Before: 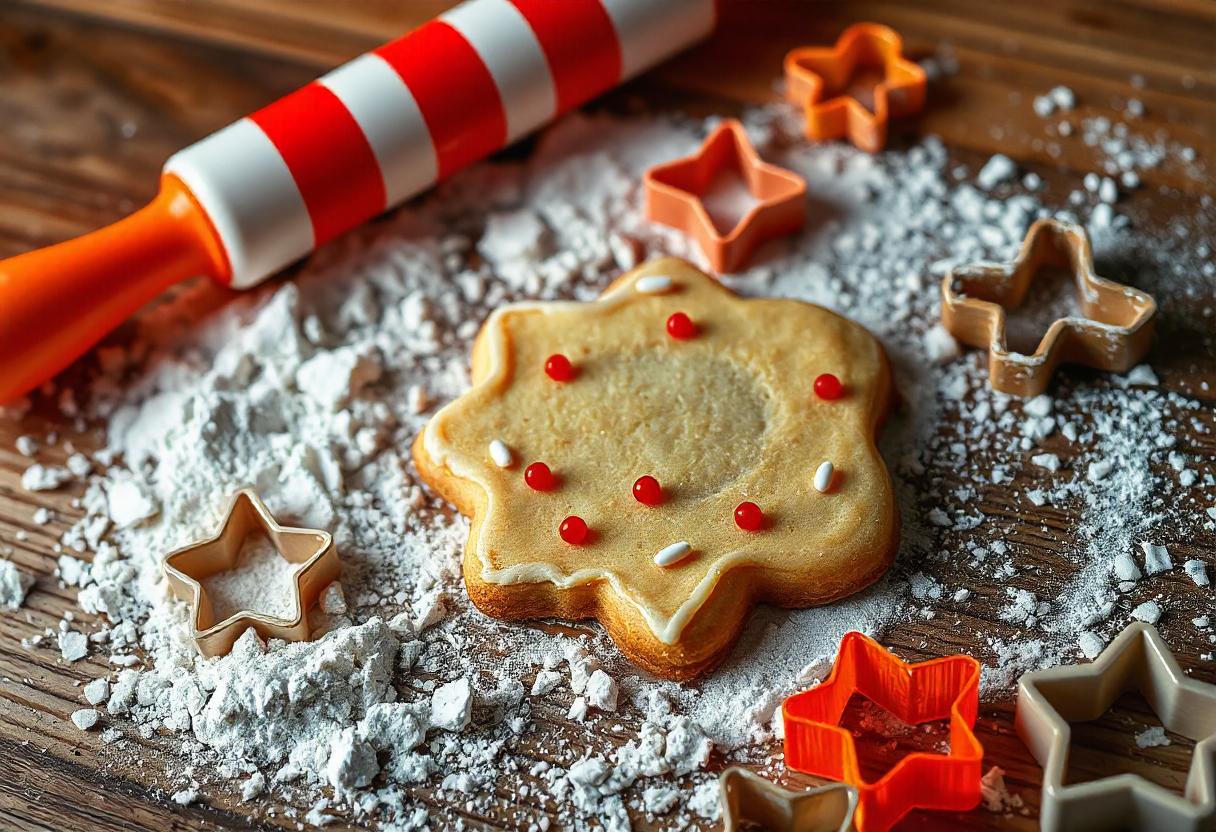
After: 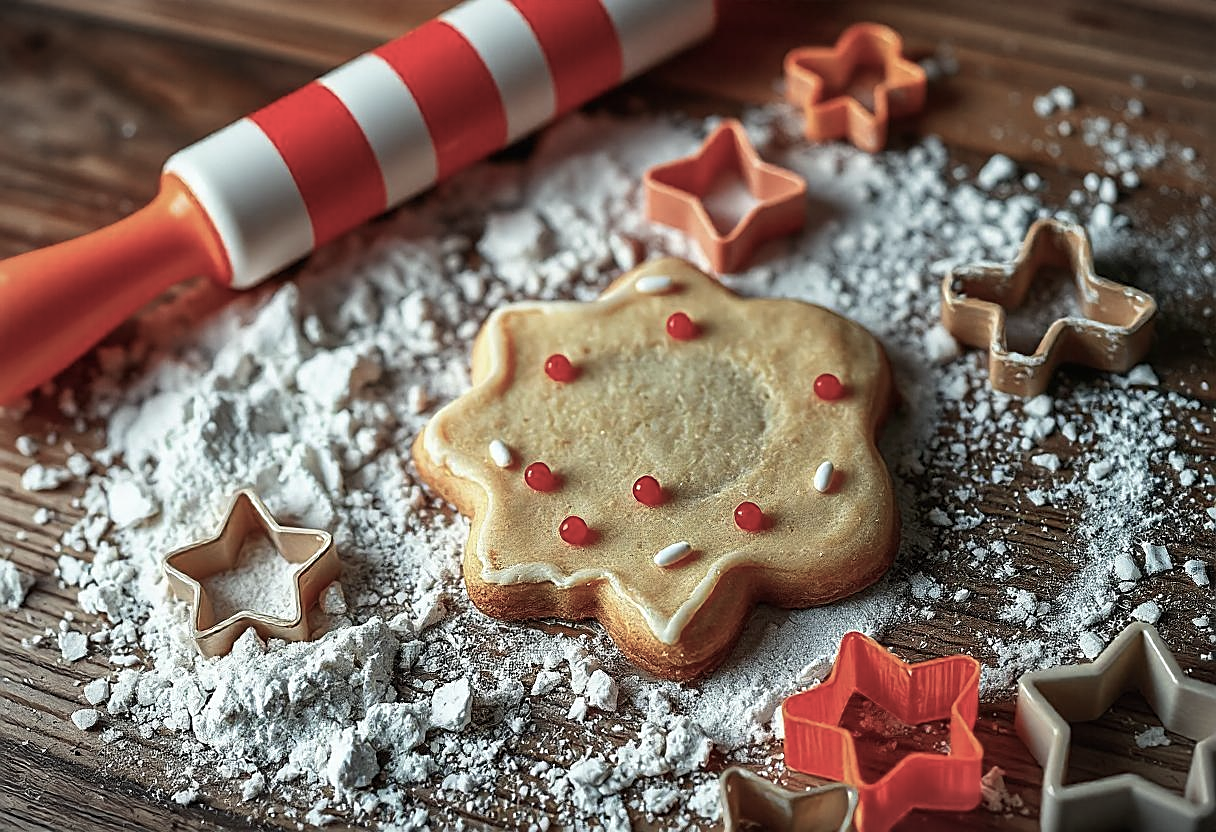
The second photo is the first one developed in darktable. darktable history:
white balance: red 0.978, blue 0.999
sharpen: on, module defaults
color balance: input saturation 100.43%, contrast fulcrum 14.22%, output saturation 70.41%
vignetting: fall-off start 100%, brightness -0.282, width/height ratio 1.31
